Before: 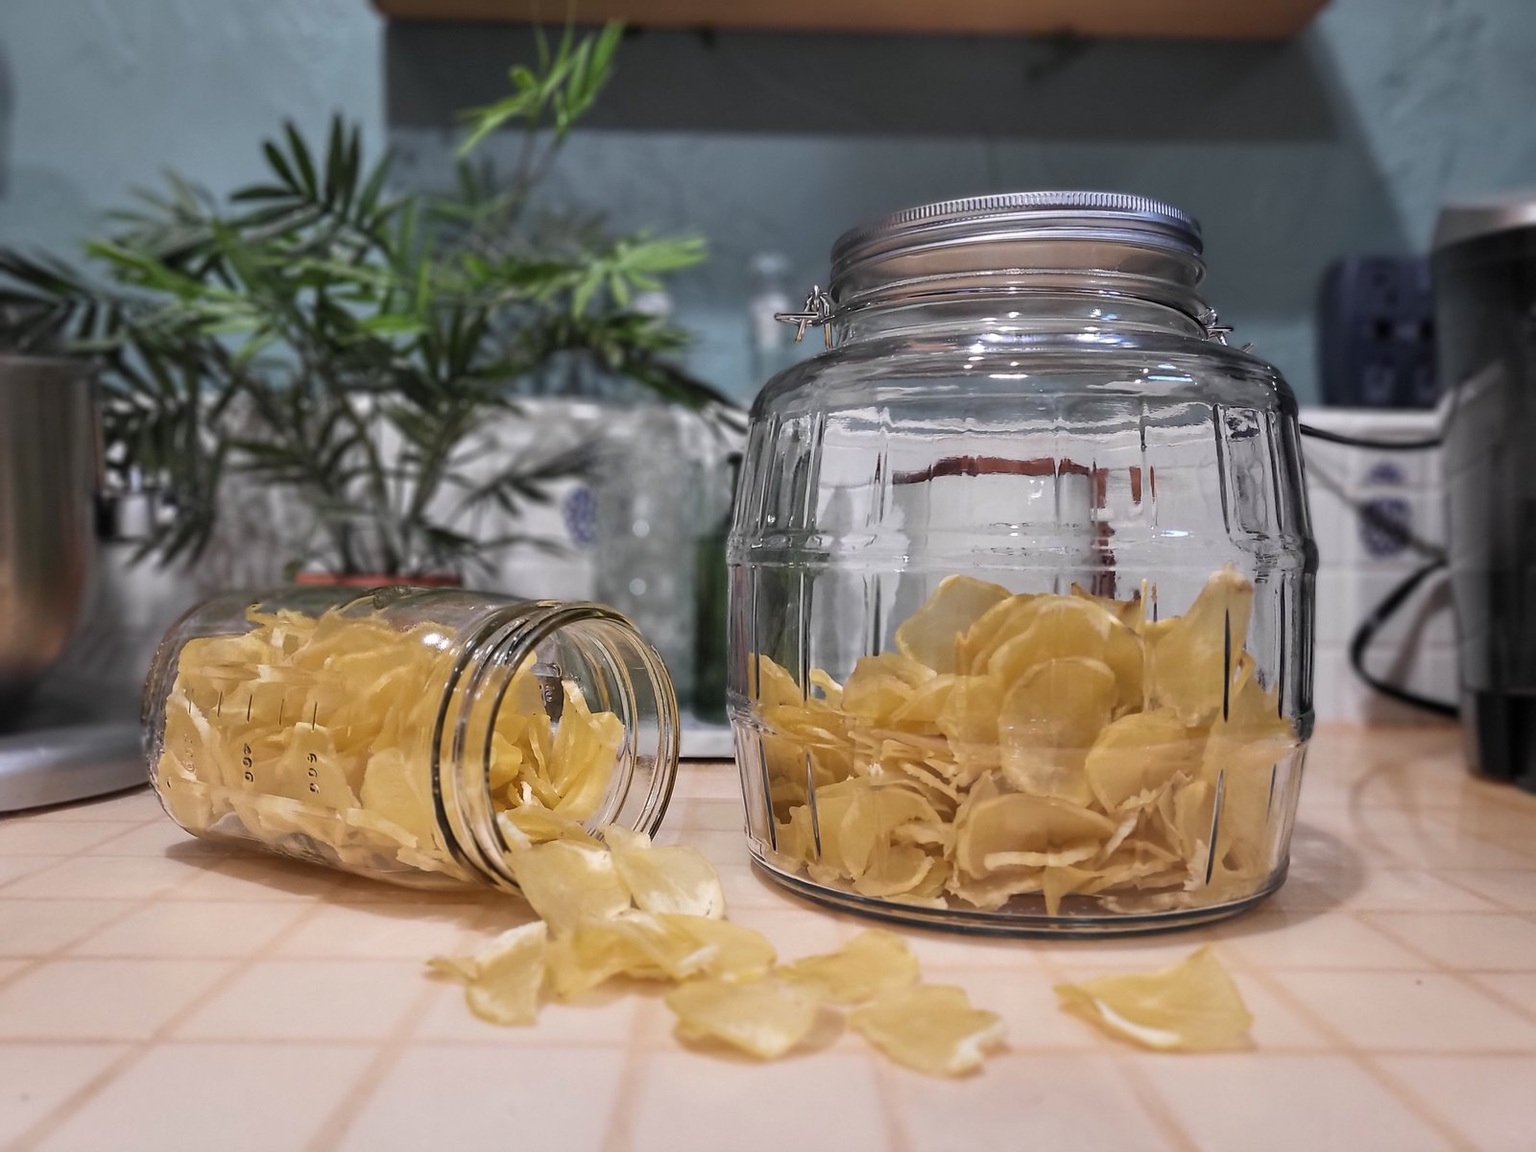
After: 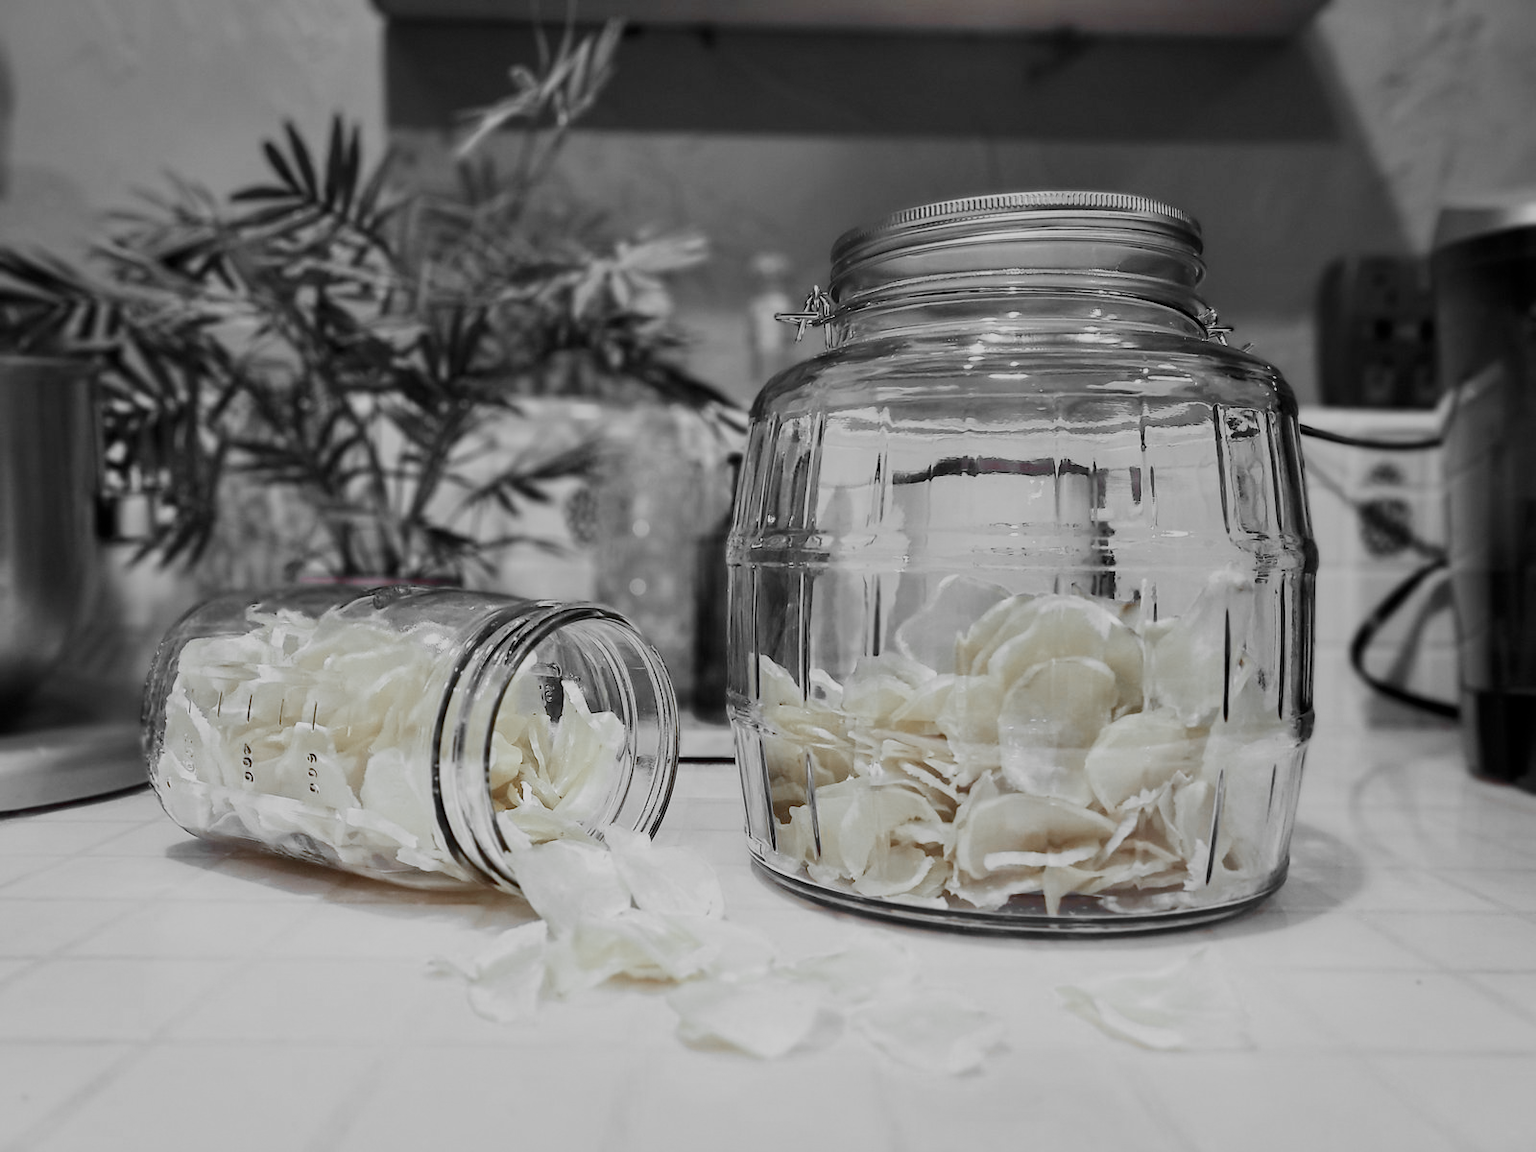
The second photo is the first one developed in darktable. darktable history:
color calibration: illuminant custom, x 0.433, y 0.394, temperature 3086.94 K
filmic rgb: black relative exposure -8.83 EV, white relative exposure 4.99 EV, threshold 3.02 EV, target black luminance 0%, hardness 3.78, latitude 66.47%, contrast 0.815, highlights saturation mix 10.99%, shadows ↔ highlights balance 20.65%, enable highlight reconstruction true
color zones: curves: ch0 [(0, 0.447) (0.184, 0.543) (0.323, 0.476) (0.429, 0.445) (0.571, 0.443) (0.714, 0.451) (0.857, 0.452) (1, 0.447)]; ch1 [(0, 0.464) (0.176, 0.46) (0.287, 0.177) (0.429, 0.002) (0.571, 0) (0.714, 0) (0.857, 0) (1, 0.464)]
contrast brightness saturation: contrast 0.276
exposure: exposure 0.371 EV, compensate highlight preservation false
